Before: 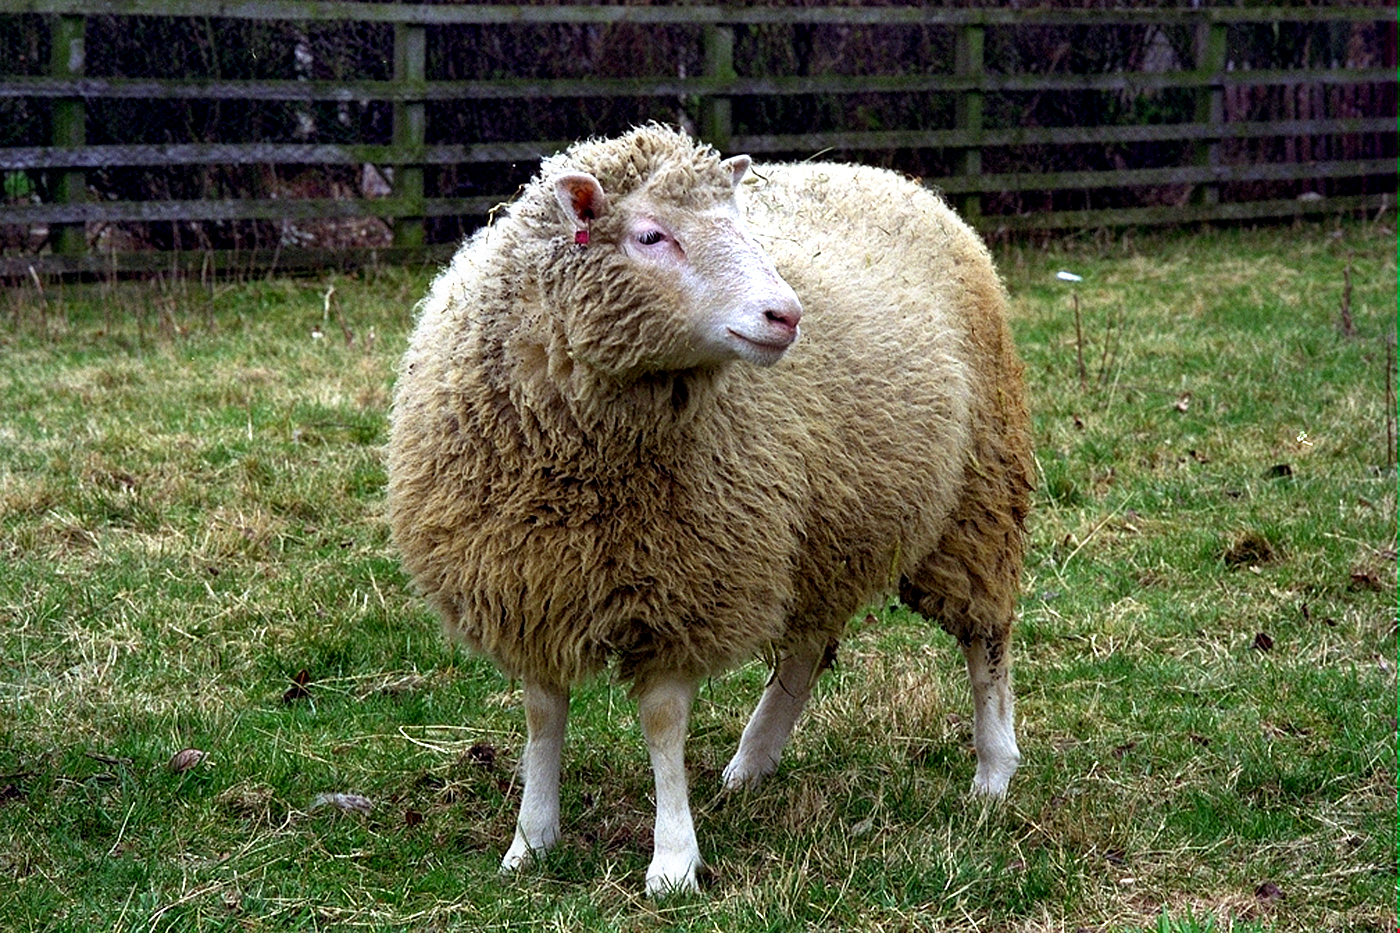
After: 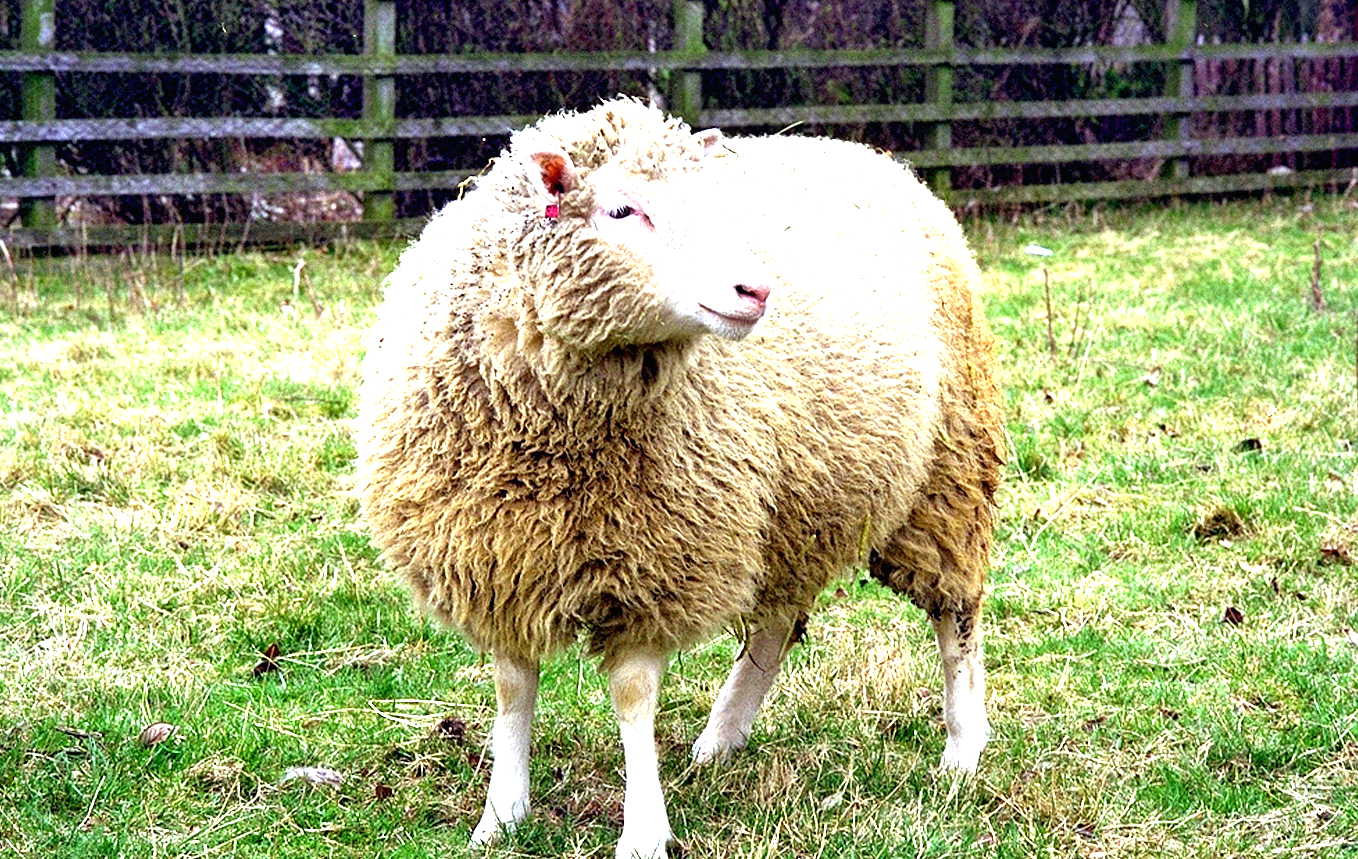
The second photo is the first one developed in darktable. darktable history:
exposure: black level correction 0, exposure 1.911 EV, compensate highlight preservation false
crop: left 2.169%, top 2.883%, right 0.802%, bottom 4.95%
